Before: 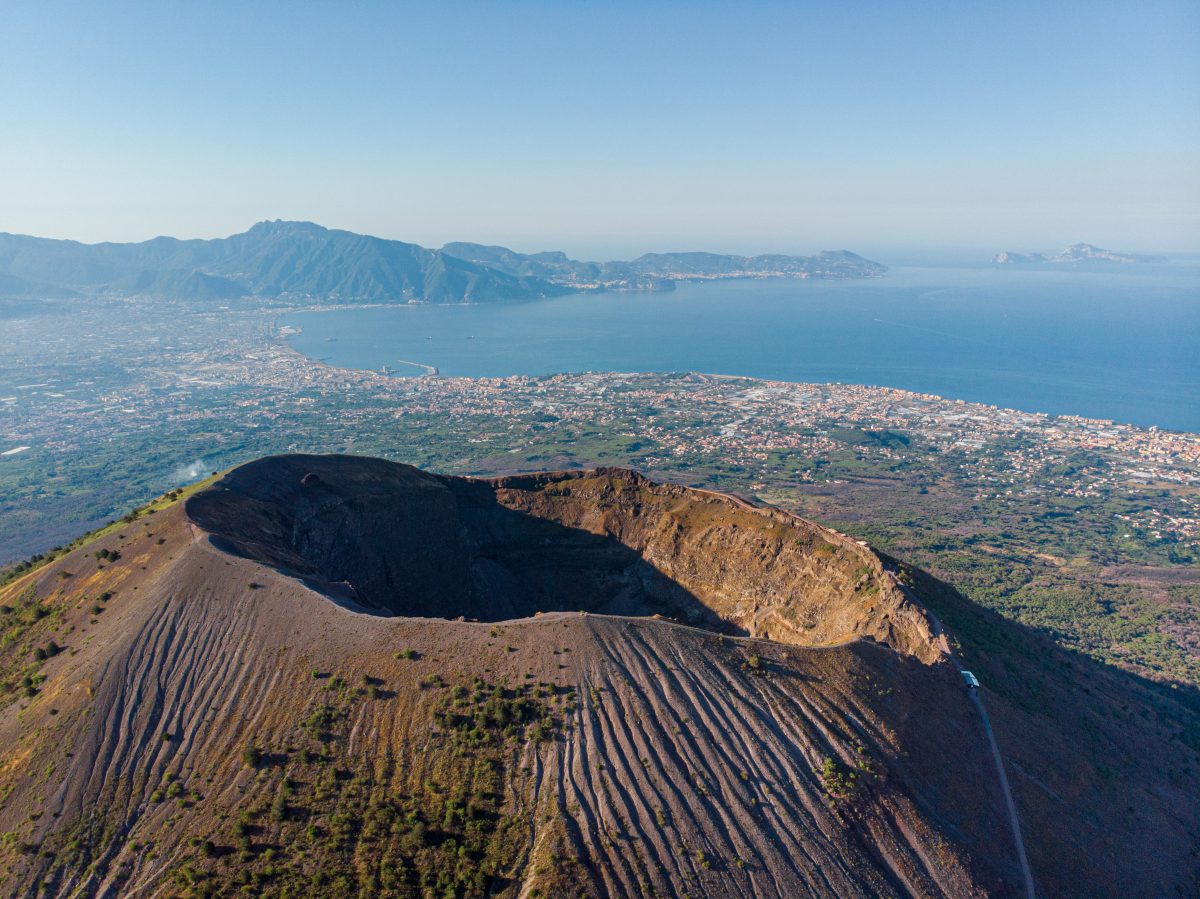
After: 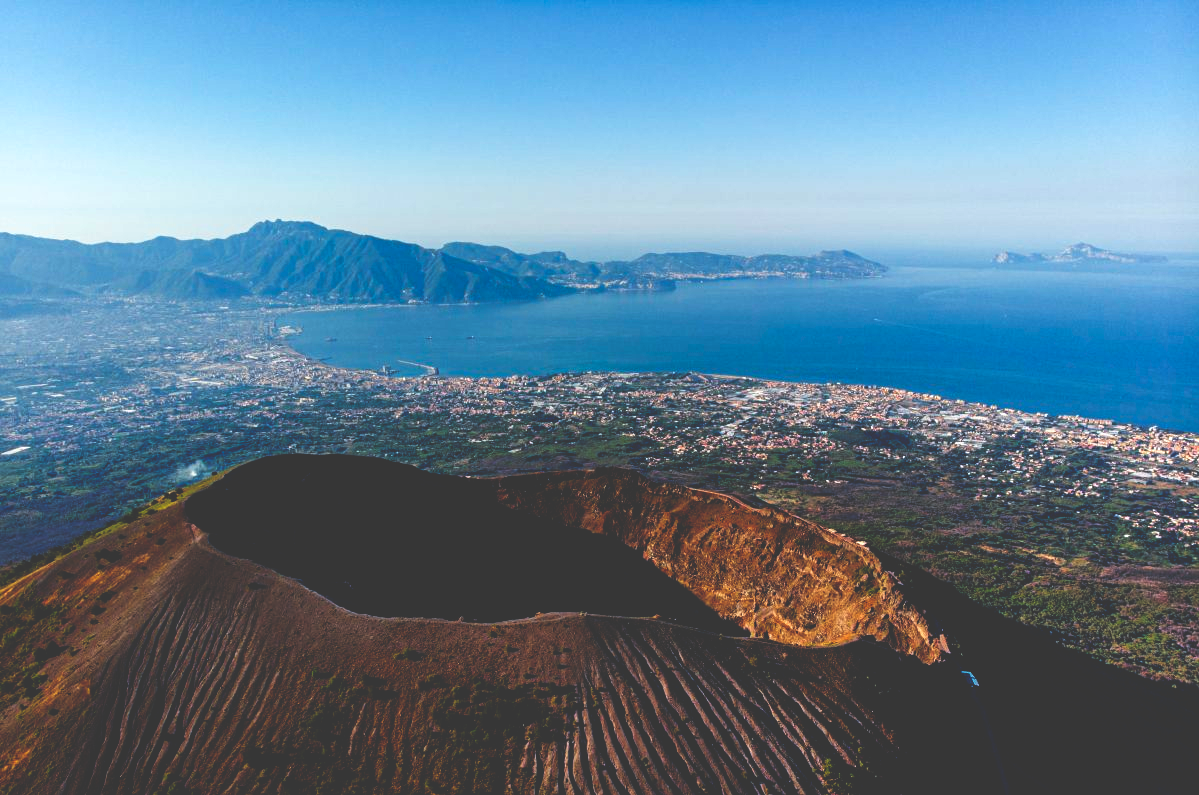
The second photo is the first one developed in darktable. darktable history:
crop and rotate: top 0%, bottom 11.49%
base curve: curves: ch0 [(0, 0.036) (0.083, 0.04) (0.804, 1)], preserve colors none
